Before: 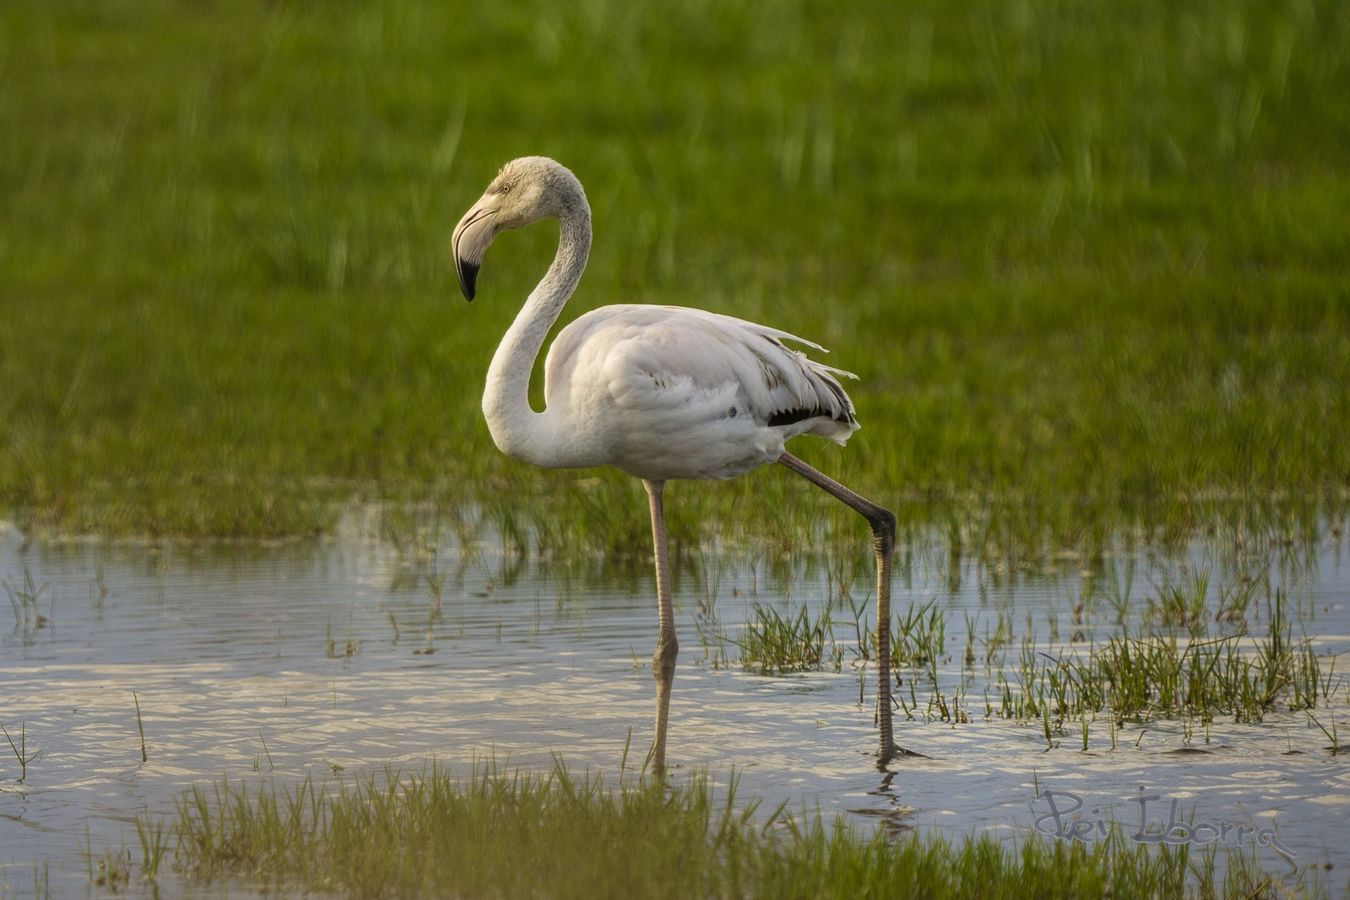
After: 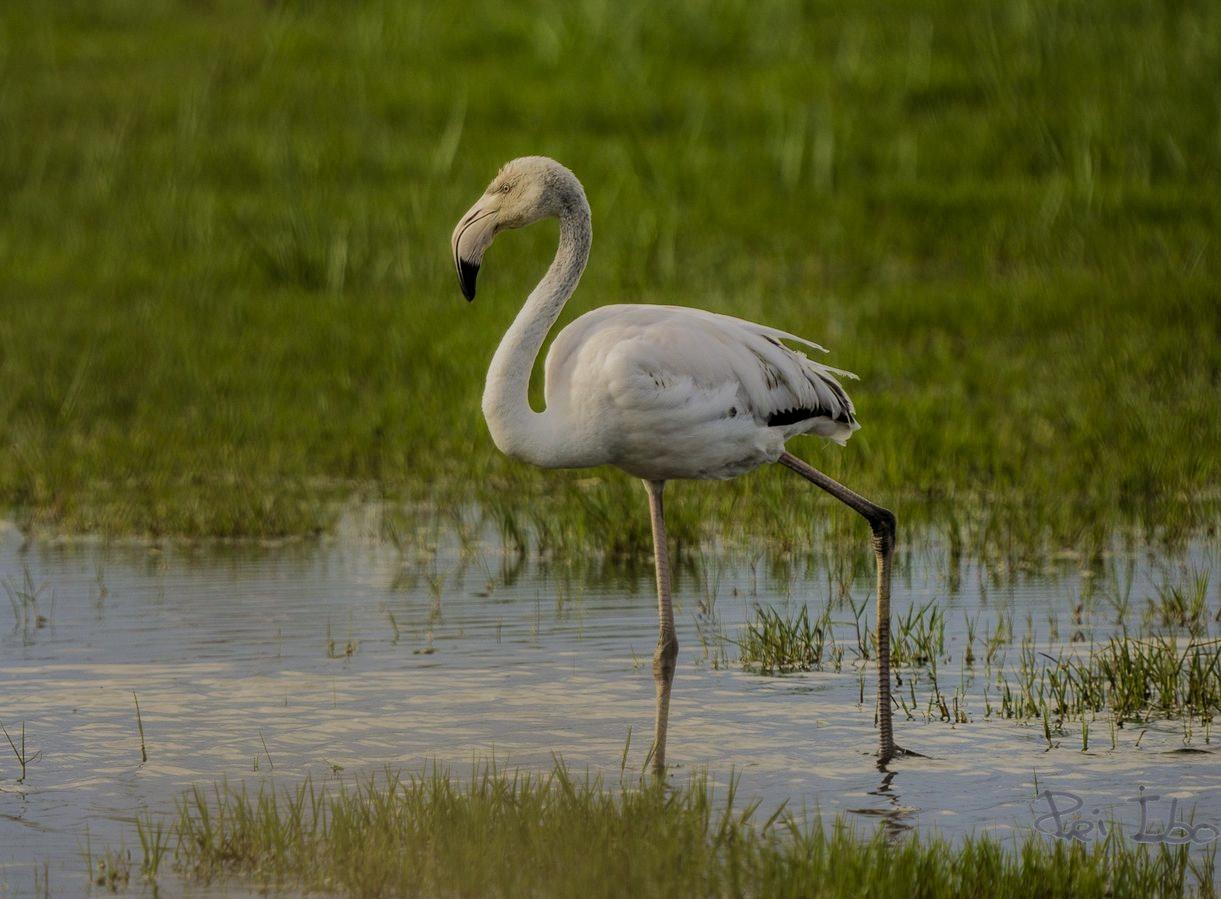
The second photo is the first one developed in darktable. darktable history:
tone equalizer: -8 EV -0.01 EV, -7 EV 0.044 EV, -6 EV -0.008 EV, -5 EV 0.006 EV, -4 EV -0.039 EV, -3 EV -0.239 EV, -2 EV -0.632 EV, -1 EV -0.983 EV, +0 EV -0.956 EV, edges refinement/feathering 500, mask exposure compensation -1.57 EV, preserve details no
crop: right 9.488%, bottom 0.016%
filmic rgb: black relative exposure -8.18 EV, white relative exposure 2.2 EV, target white luminance 99.934%, hardness 7.06, latitude 75.58%, contrast 1.315, highlights saturation mix -1.55%, shadows ↔ highlights balance 30.08%
